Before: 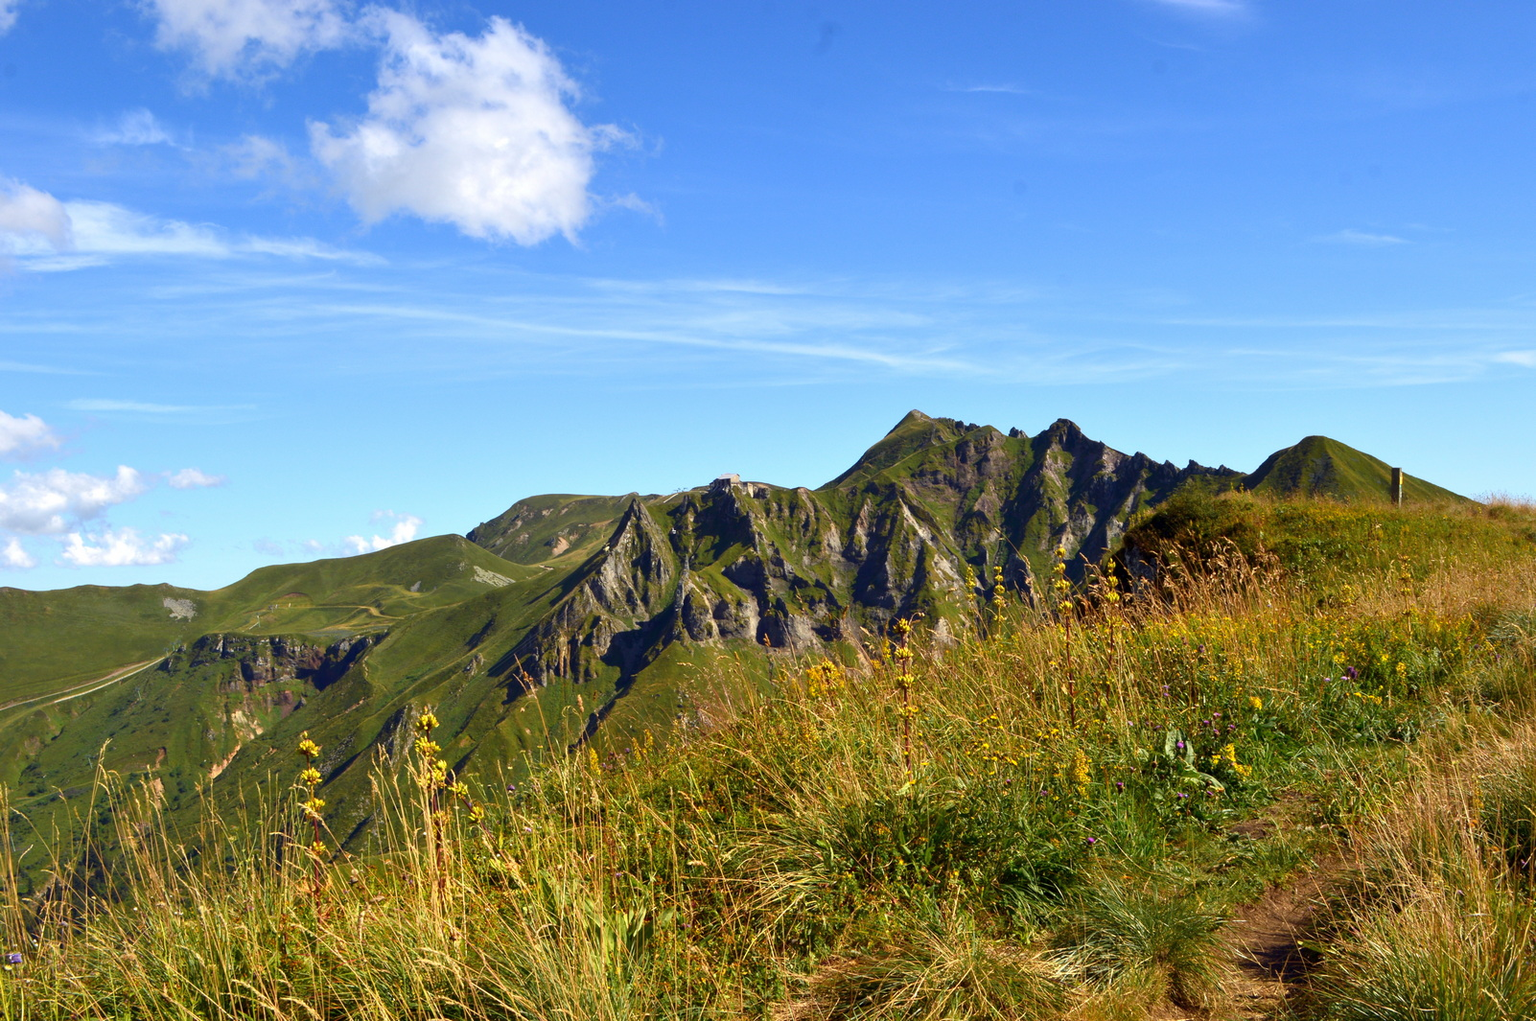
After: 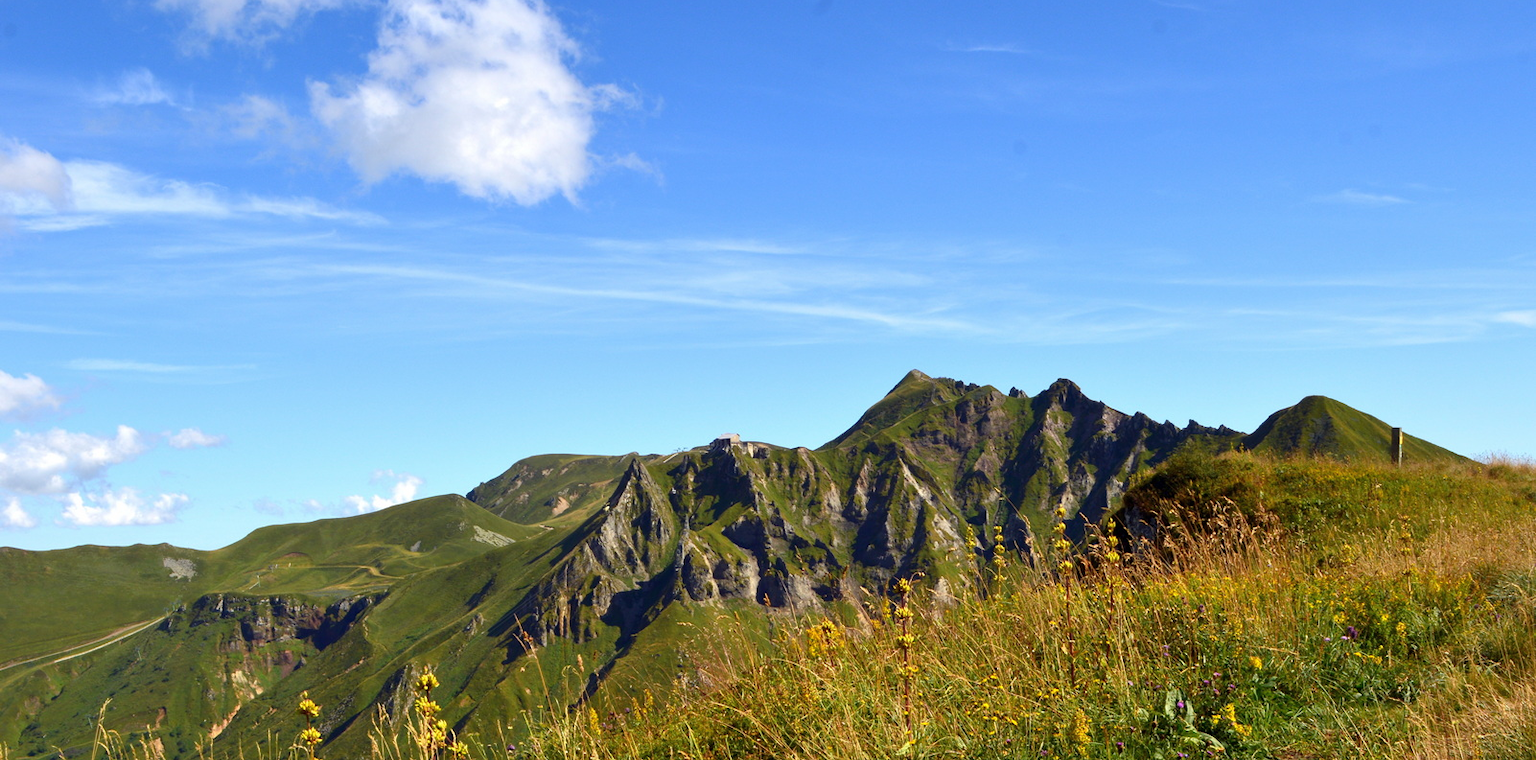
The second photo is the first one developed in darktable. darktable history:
crop: top 4.024%, bottom 21.502%
